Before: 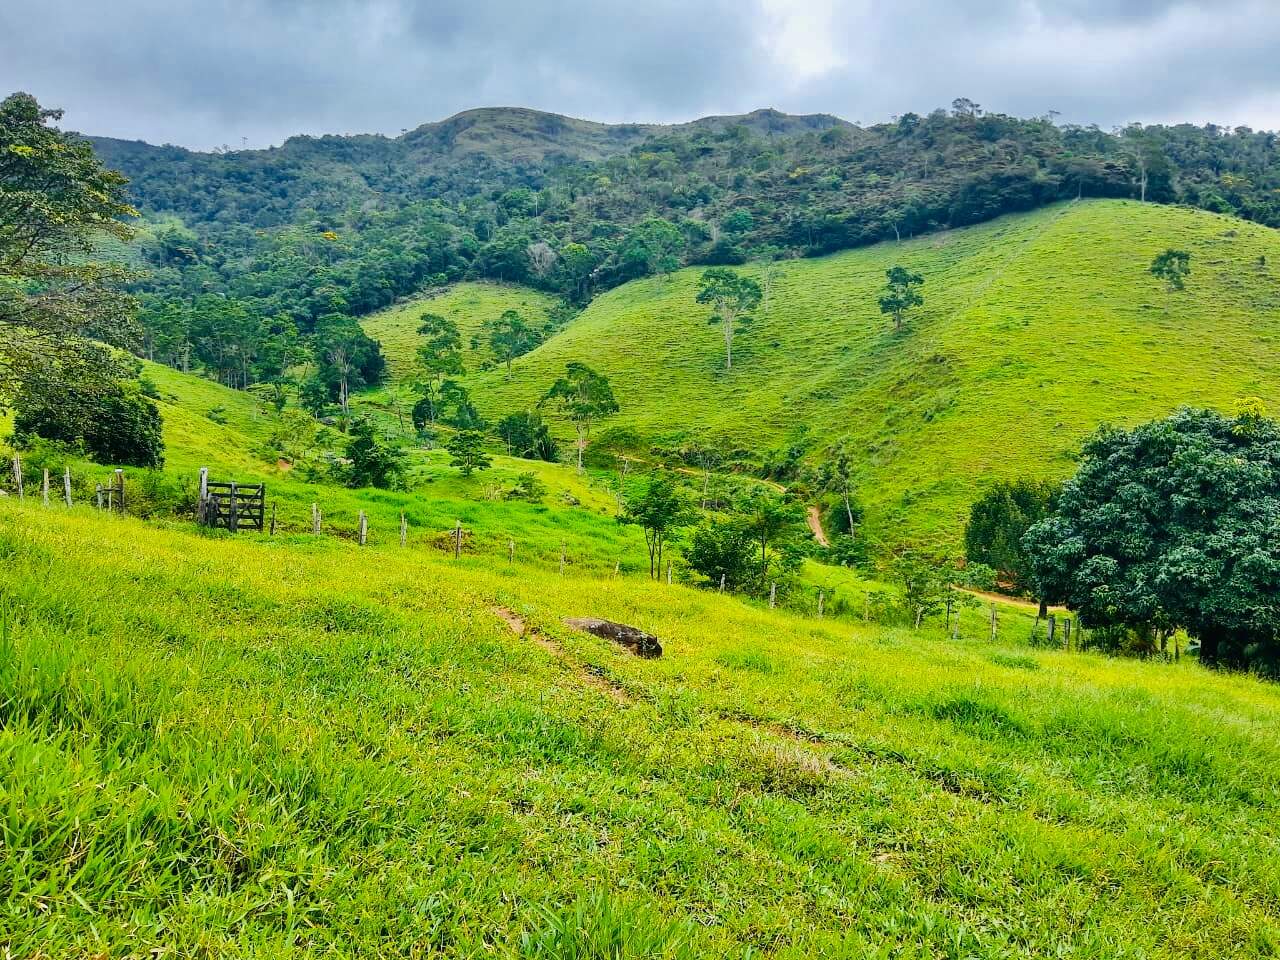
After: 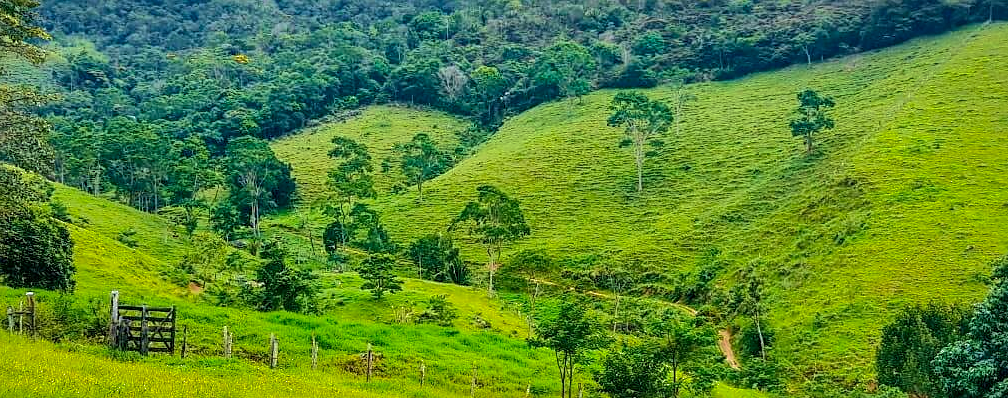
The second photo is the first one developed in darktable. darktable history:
shadows and highlights: shadows 39.9, highlights -59.74
sharpen: radius 1.852, amount 0.393, threshold 1.285
velvia: on, module defaults
crop: left 6.965%, top 18.51%, right 14.279%, bottom 40.03%
exposure: compensate exposure bias true, compensate highlight preservation false
tone equalizer: on, module defaults
local contrast: highlights 29%, detail 130%
